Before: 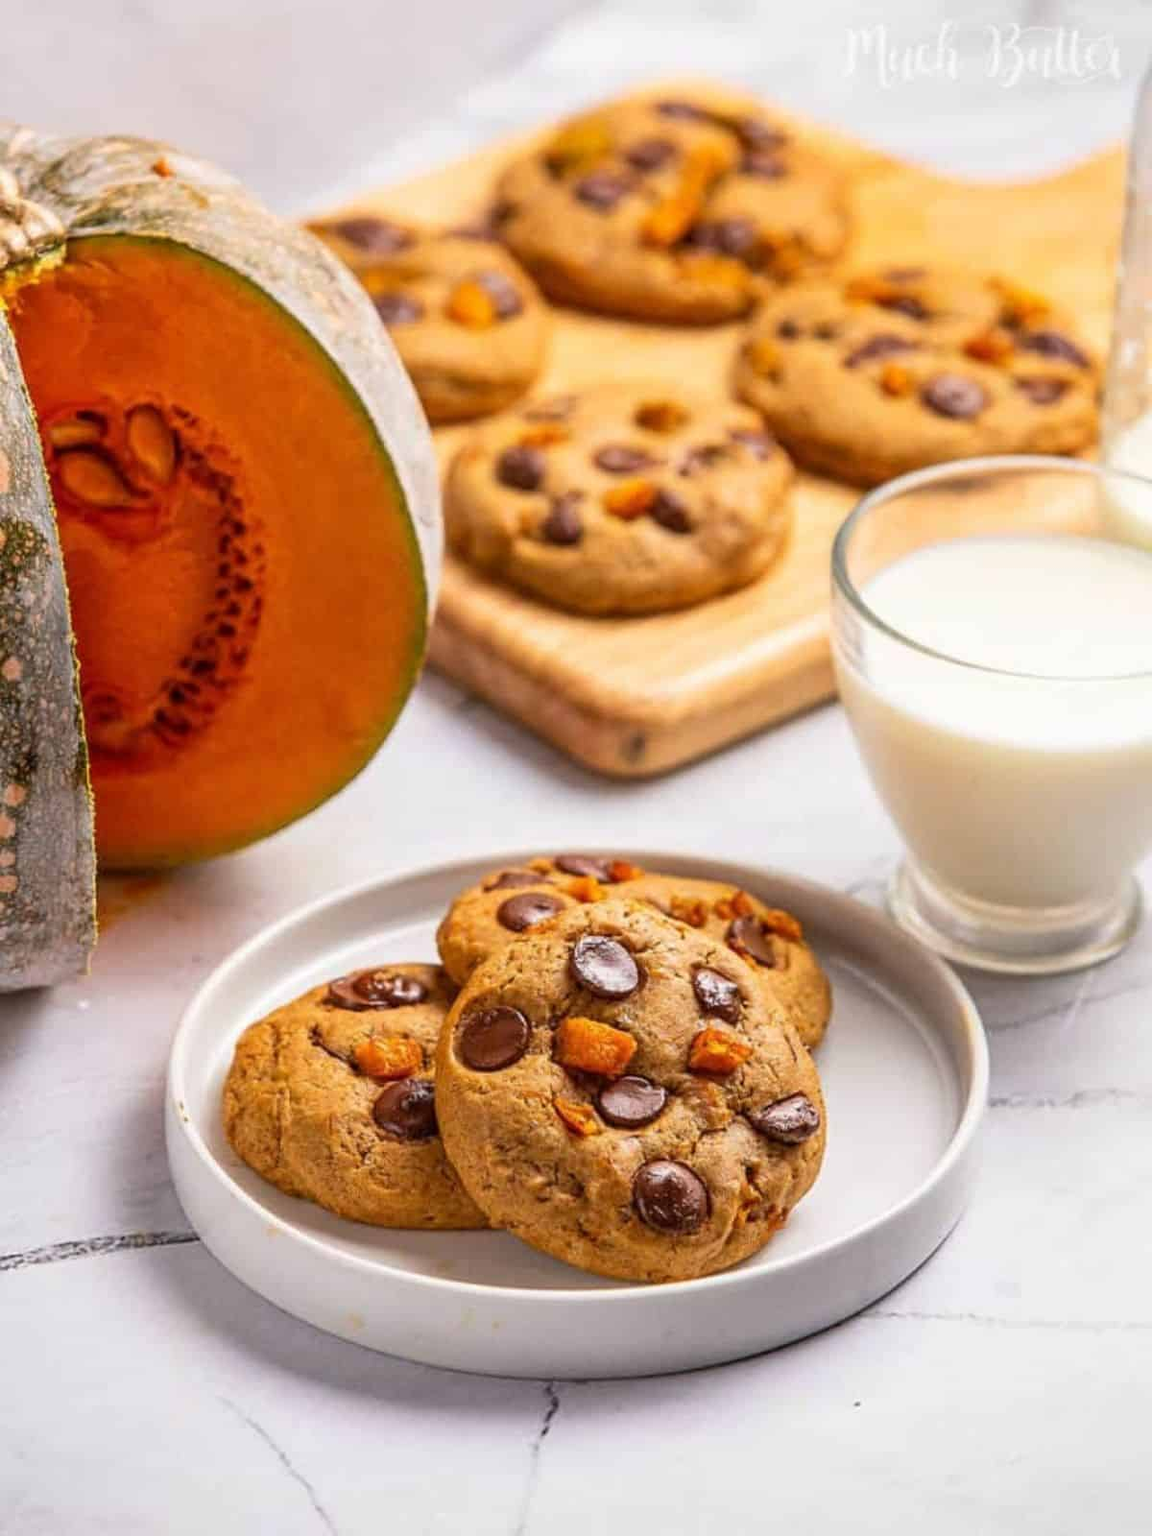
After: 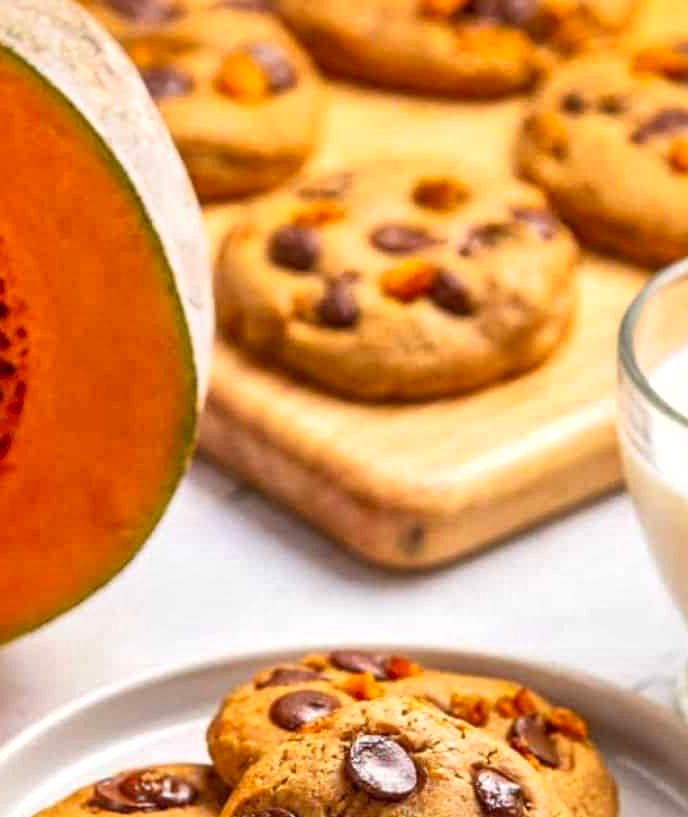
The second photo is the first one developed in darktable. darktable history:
local contrast: mode bilateral grid, contrast 20, coarseness 49, detail 159%, midtone range 0.2
crop: left 20.698%, top 15.002%, right 21.944%, bottom 33.898%
contrast brightness saturation: contrast 0.071, brightness 0.083, saturation 0.18
